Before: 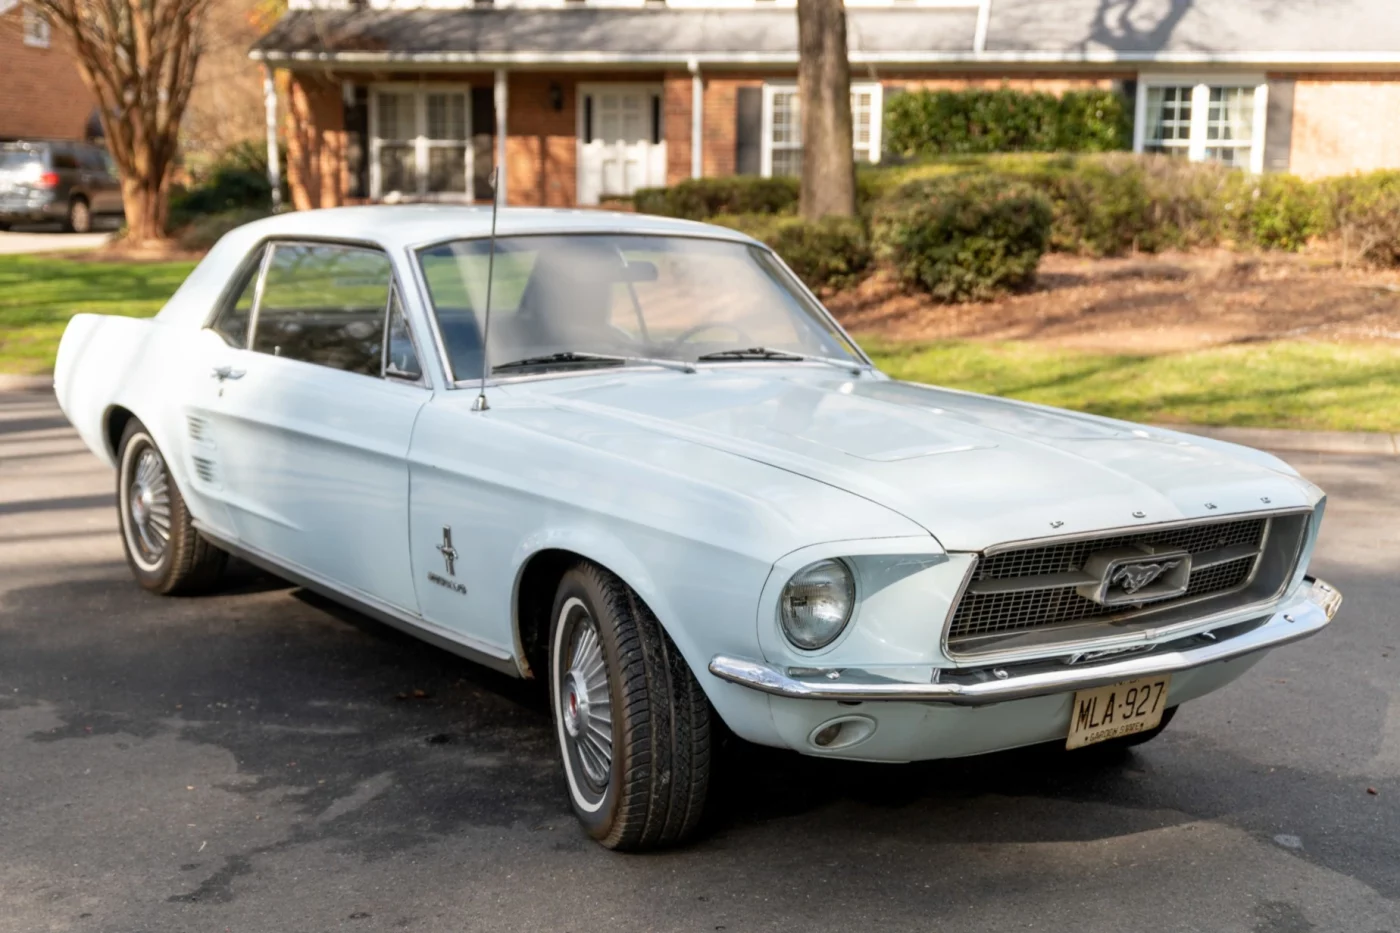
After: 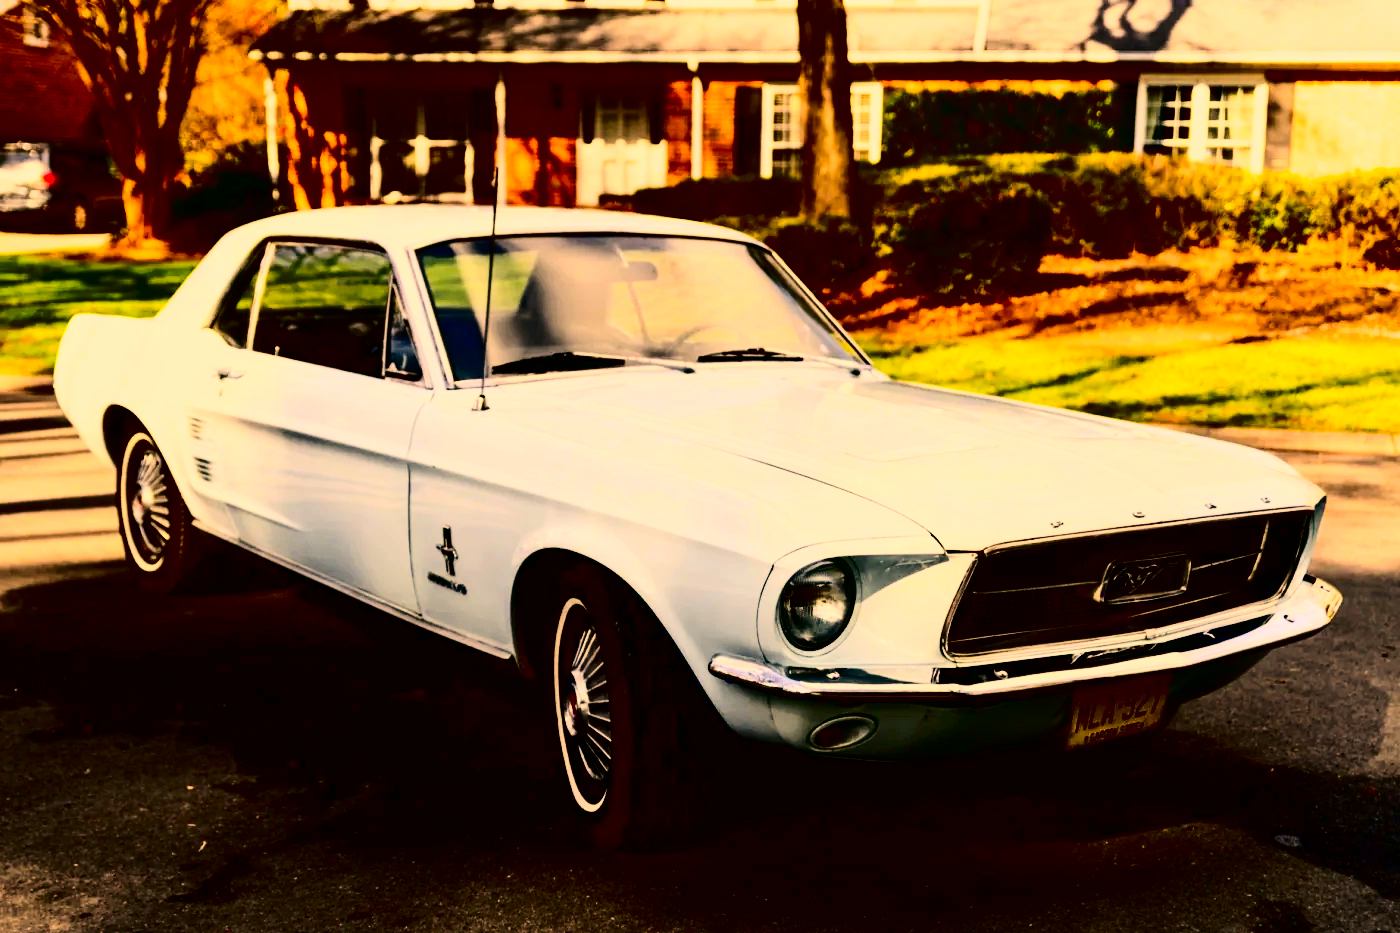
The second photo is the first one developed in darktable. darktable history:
color correction: highlights a* 17.94, highlights b* 35.39, shadows a* 1.48, shadows b* 6.42, saturation 1.01
contrast brightness saturation: contrast 0.77, brightness -1, saturation 1
